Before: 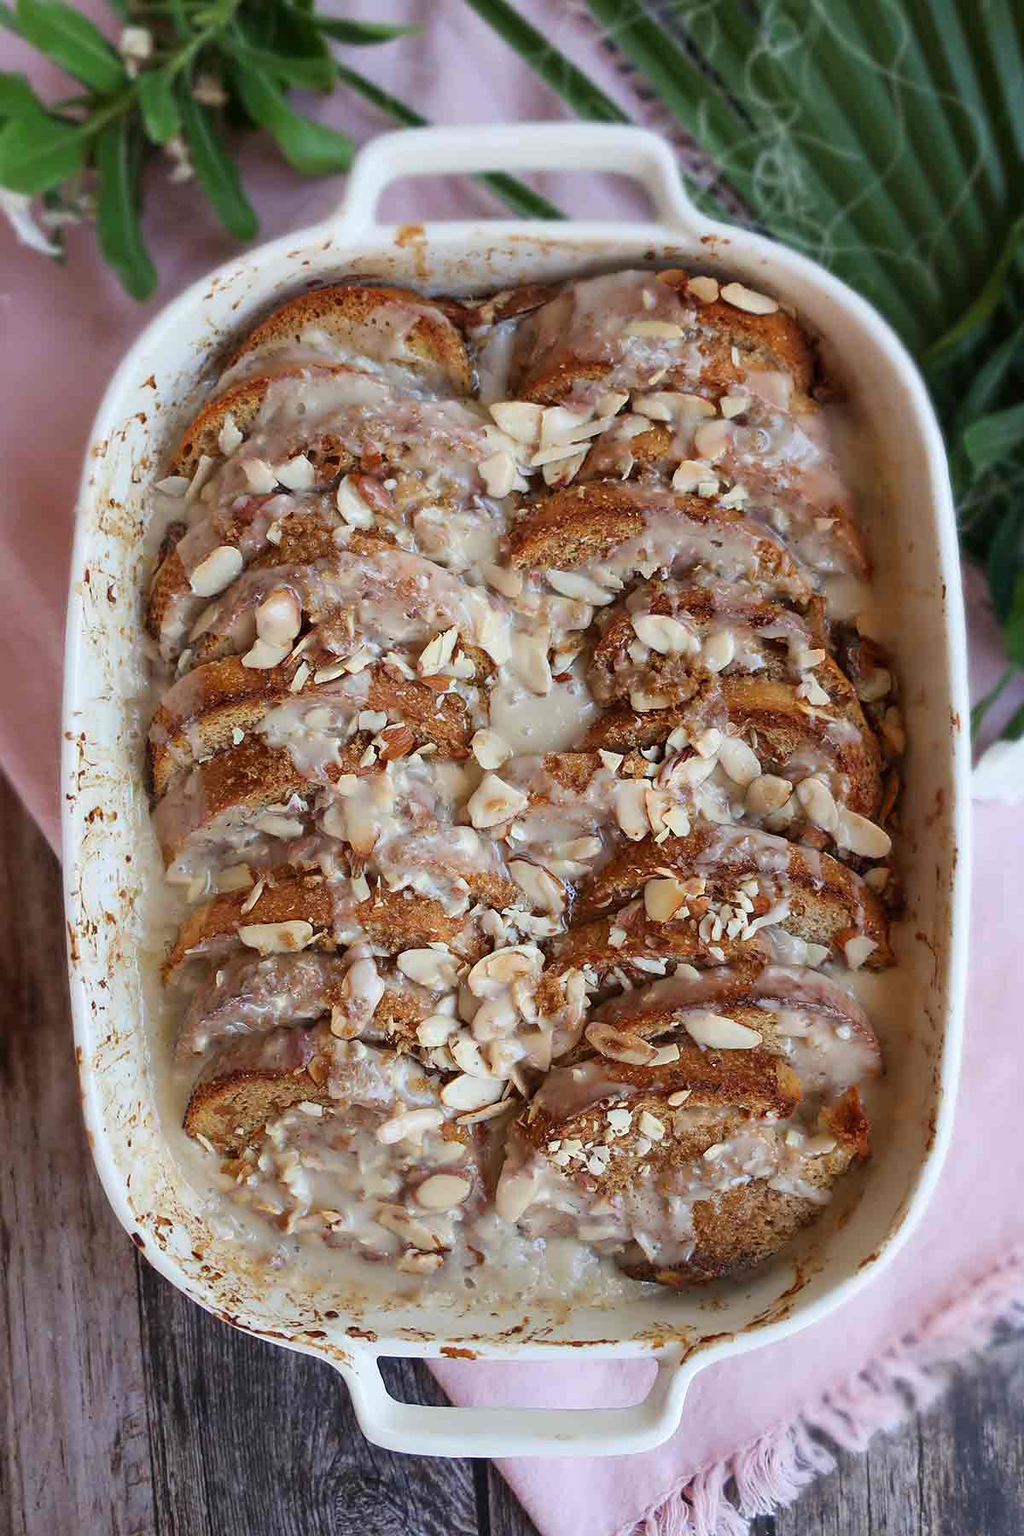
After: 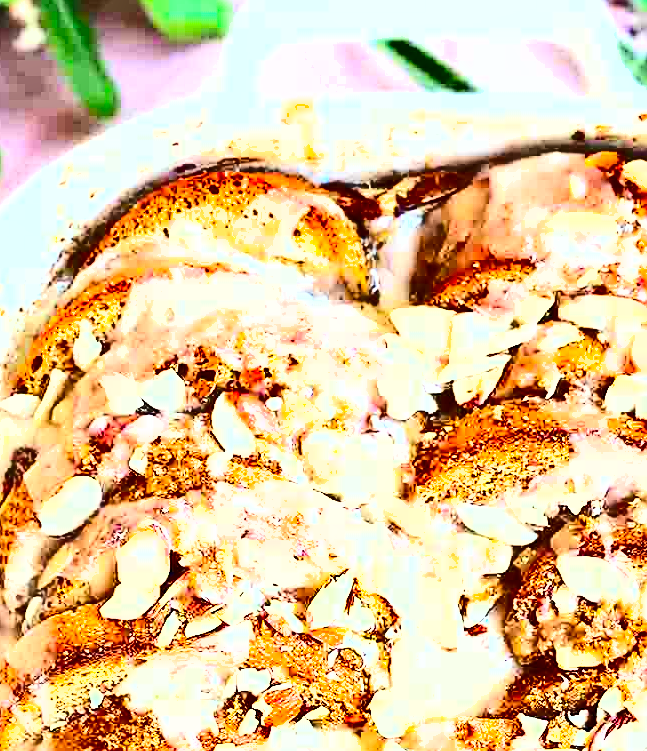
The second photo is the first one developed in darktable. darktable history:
exposure: black level correction 0, exposure 2 EV, compensate highlight preservation false
sharpen: amount 0.494
contrast brightness saturation: contrast 0.412, brightness 0.097, saturation 0.214
shadows and highlights: highlights color adjustment 49.32%, soften with gaussian
color correction: highlights a* -6.43, highlights b* 0.862
crop: left 15.268%, top 9.114%, right 30.767%, bottom 49.118%
color balance rgb: global offset › hue 171.59°, linear chroma grading › global chroma 15.106%, perceptual saturation grading › global saturation 1.297%, perceptual saturation grading › highlights -1.21%, perceptual saturation grading › mid-tones 3.351%, perceptual saturation grading › shadows 7.232%, global vibrance 10.86%
